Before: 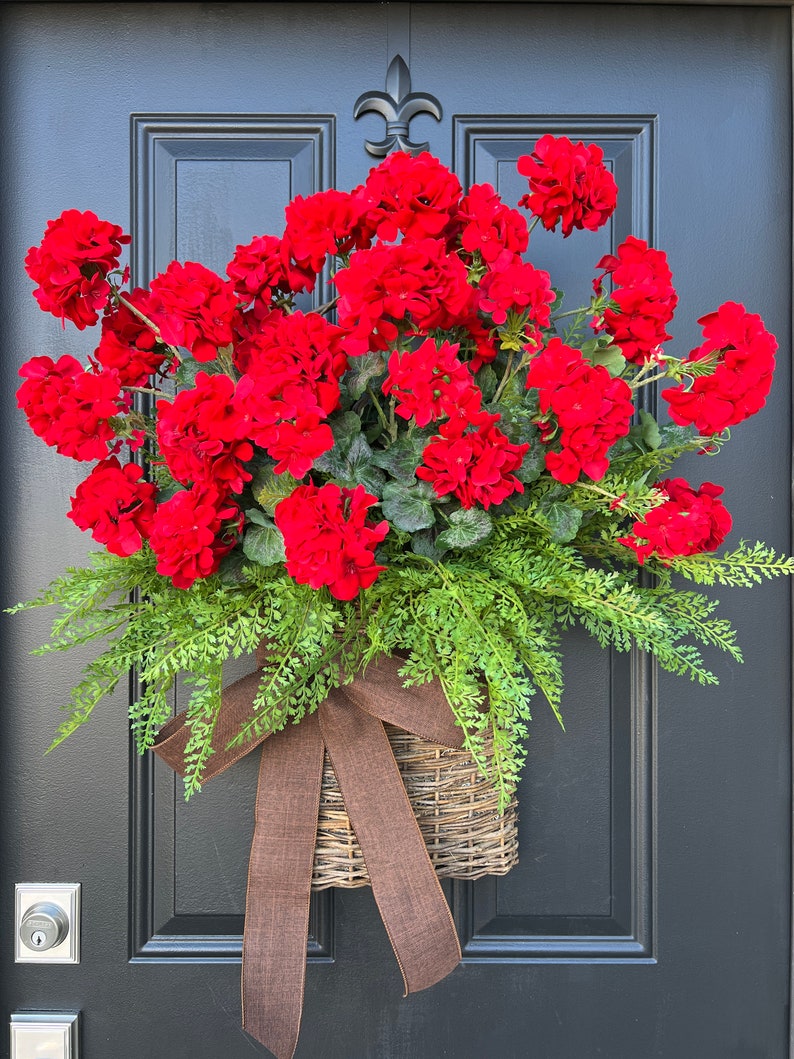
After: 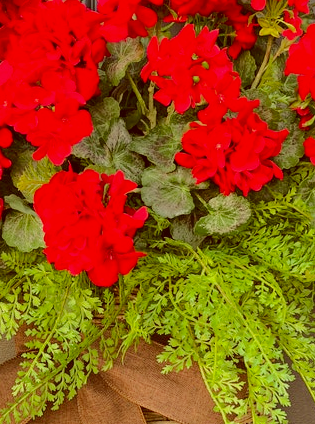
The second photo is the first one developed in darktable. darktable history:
color correction: highlights a* 1.08, highlights b* 23.97, shadows a* 15.55, shadows b* 25
contrast brightness saturation: contrast 0.135
crop: left 30.416%, top 29.659%, right 29.909%, bottom 30.259%
tone equalizer: -8 EV -0.031 EV, -7 EV 0.005 EV, -6 EV -0.008 EV, -5 EV 0.008 EV, -4 EV -0.05 EV, -3 EV -0.236 EV, -2 EV -0.673 EV, -1 EV -0.992 EV, +0 EV -0.984 EV, edges refinement/feathering 500, mask exposure compensation -1.57 EV, preserve details no
exposure: black level correction 0, exposure 0.499 EV, compensate highlight preservation false
